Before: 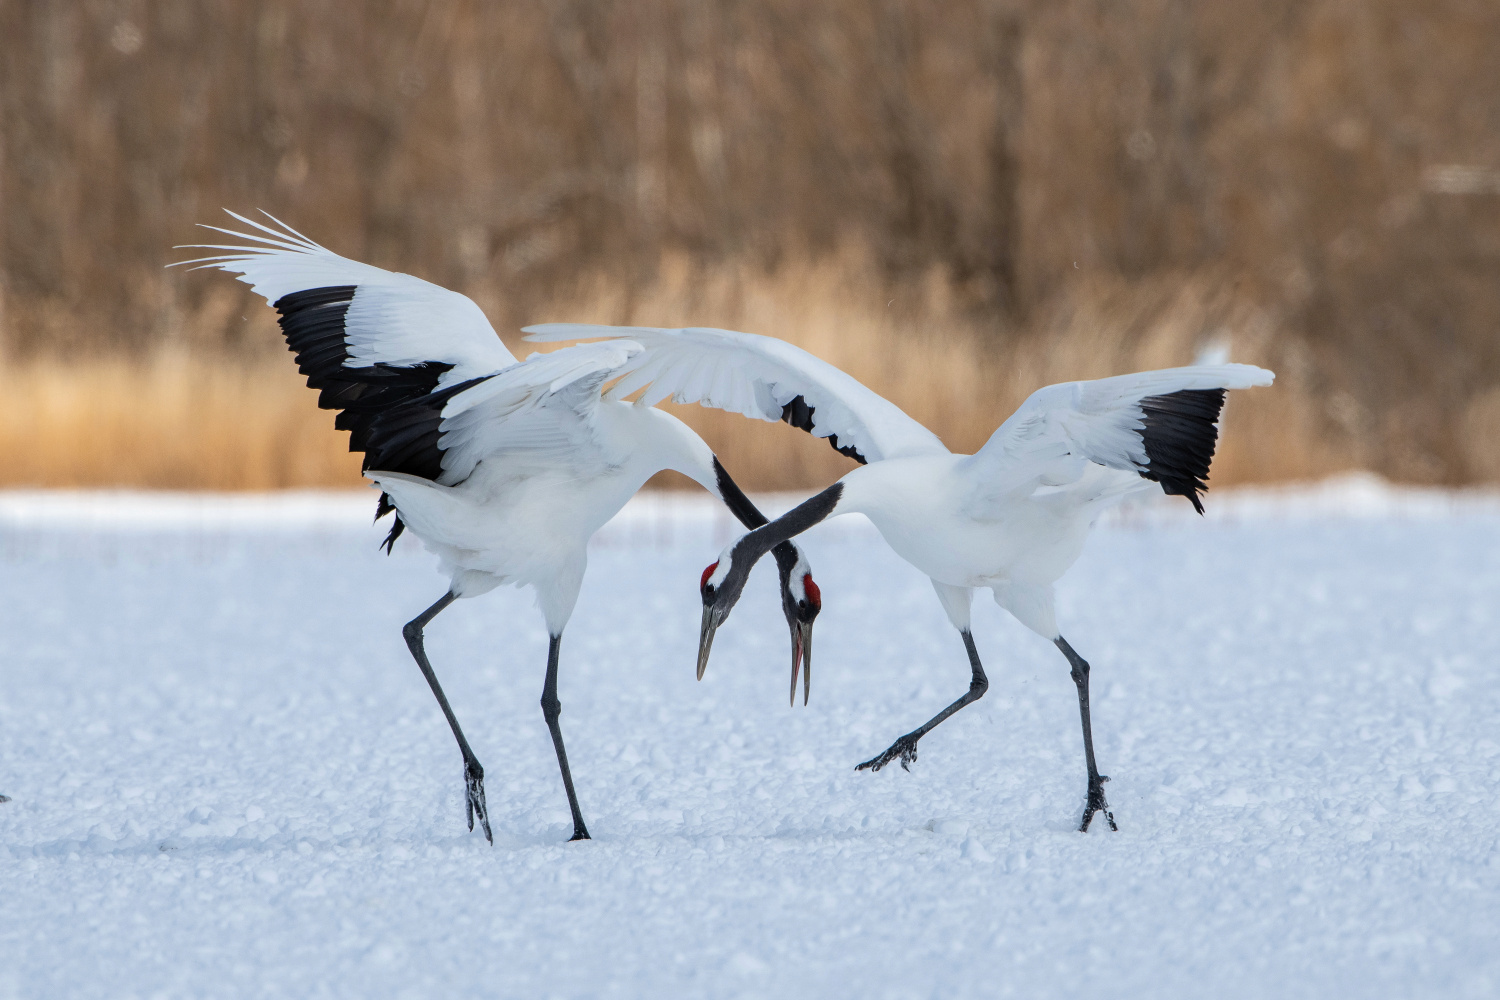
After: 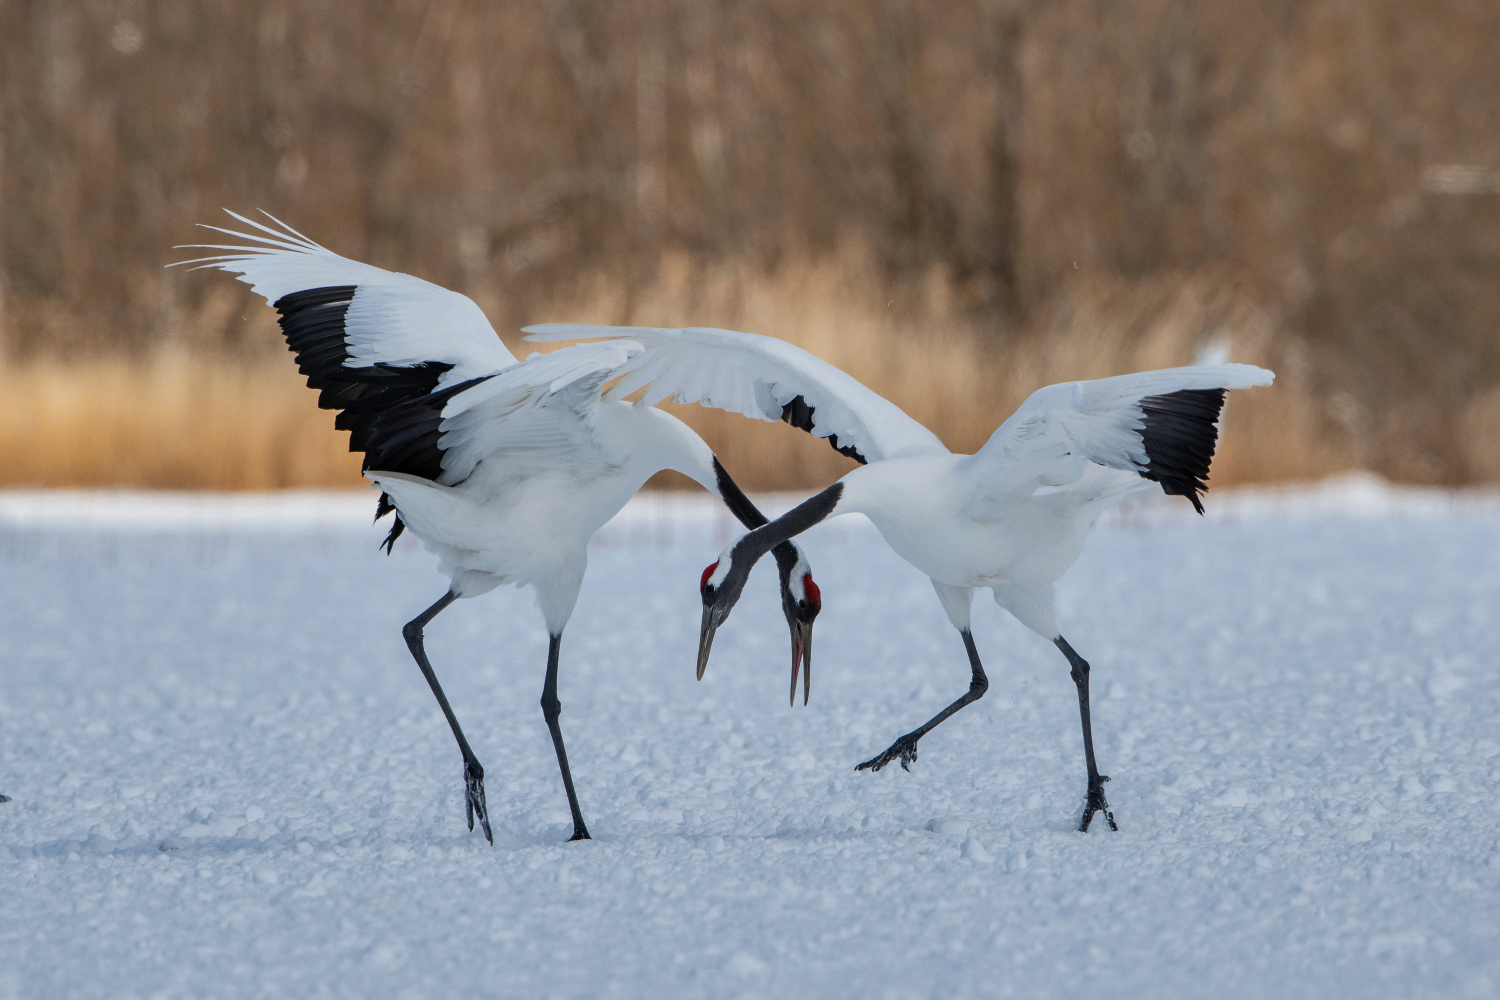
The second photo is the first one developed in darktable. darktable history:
exposure: exposure -0.154 EV, compensate exposure bias true, compensate highlight preservation false
shadows and highlights: shadows 43.73, white point adjustment -1.32, soften with gaussian
